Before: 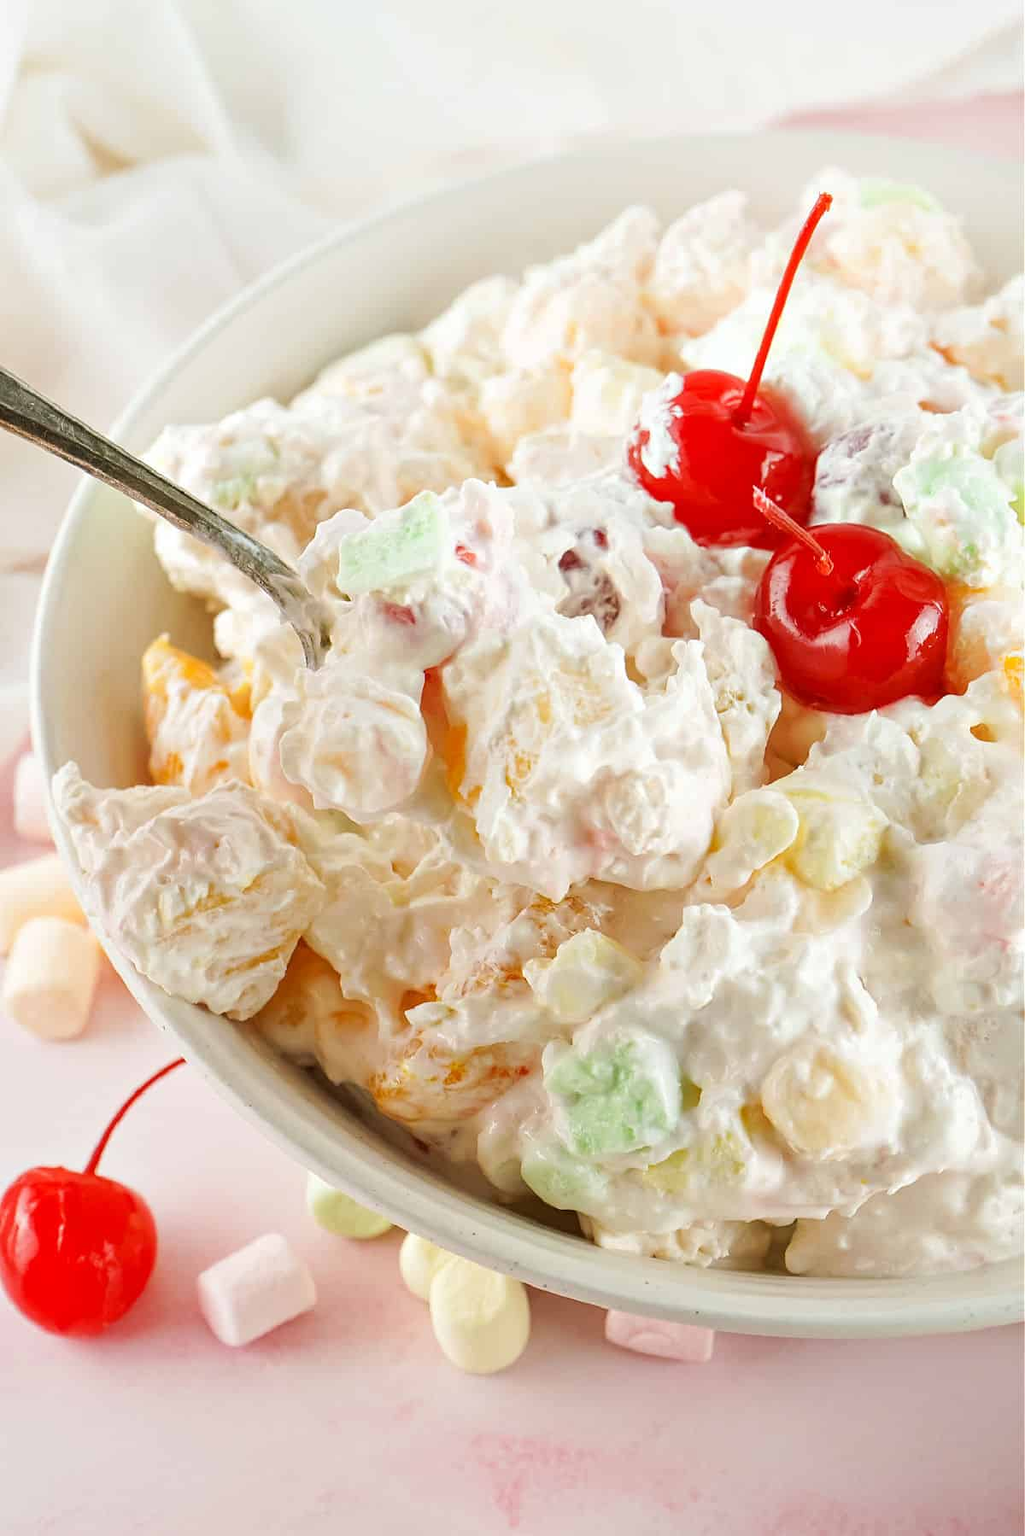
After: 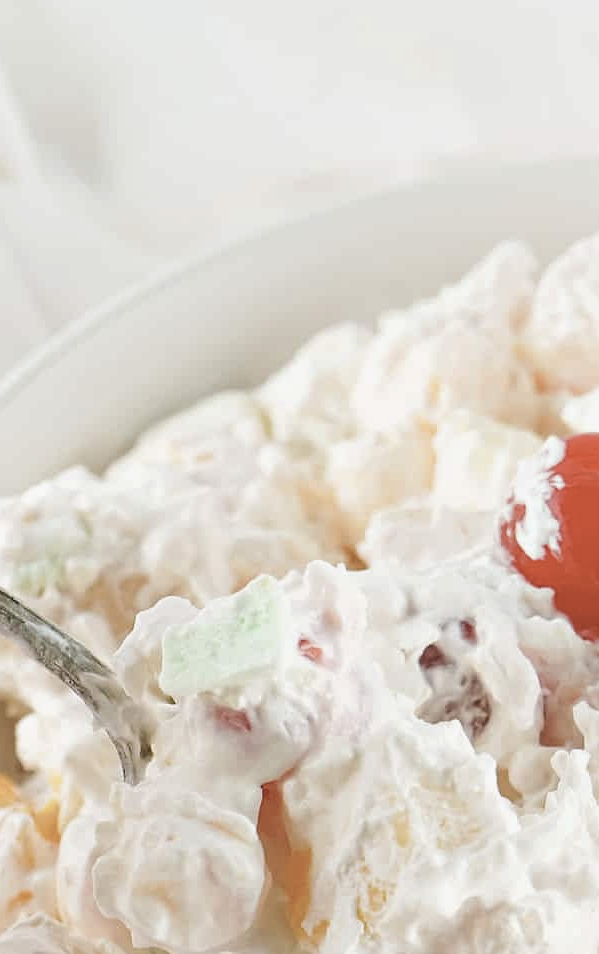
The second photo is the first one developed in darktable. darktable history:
crop: left 19.602%, right 30.413%, bottom 46.956%
sharpen: radius 5.283, amount 0.309, threshold 26.251
contrast brightness saturation: contrast -0.048, saturation -0.42
